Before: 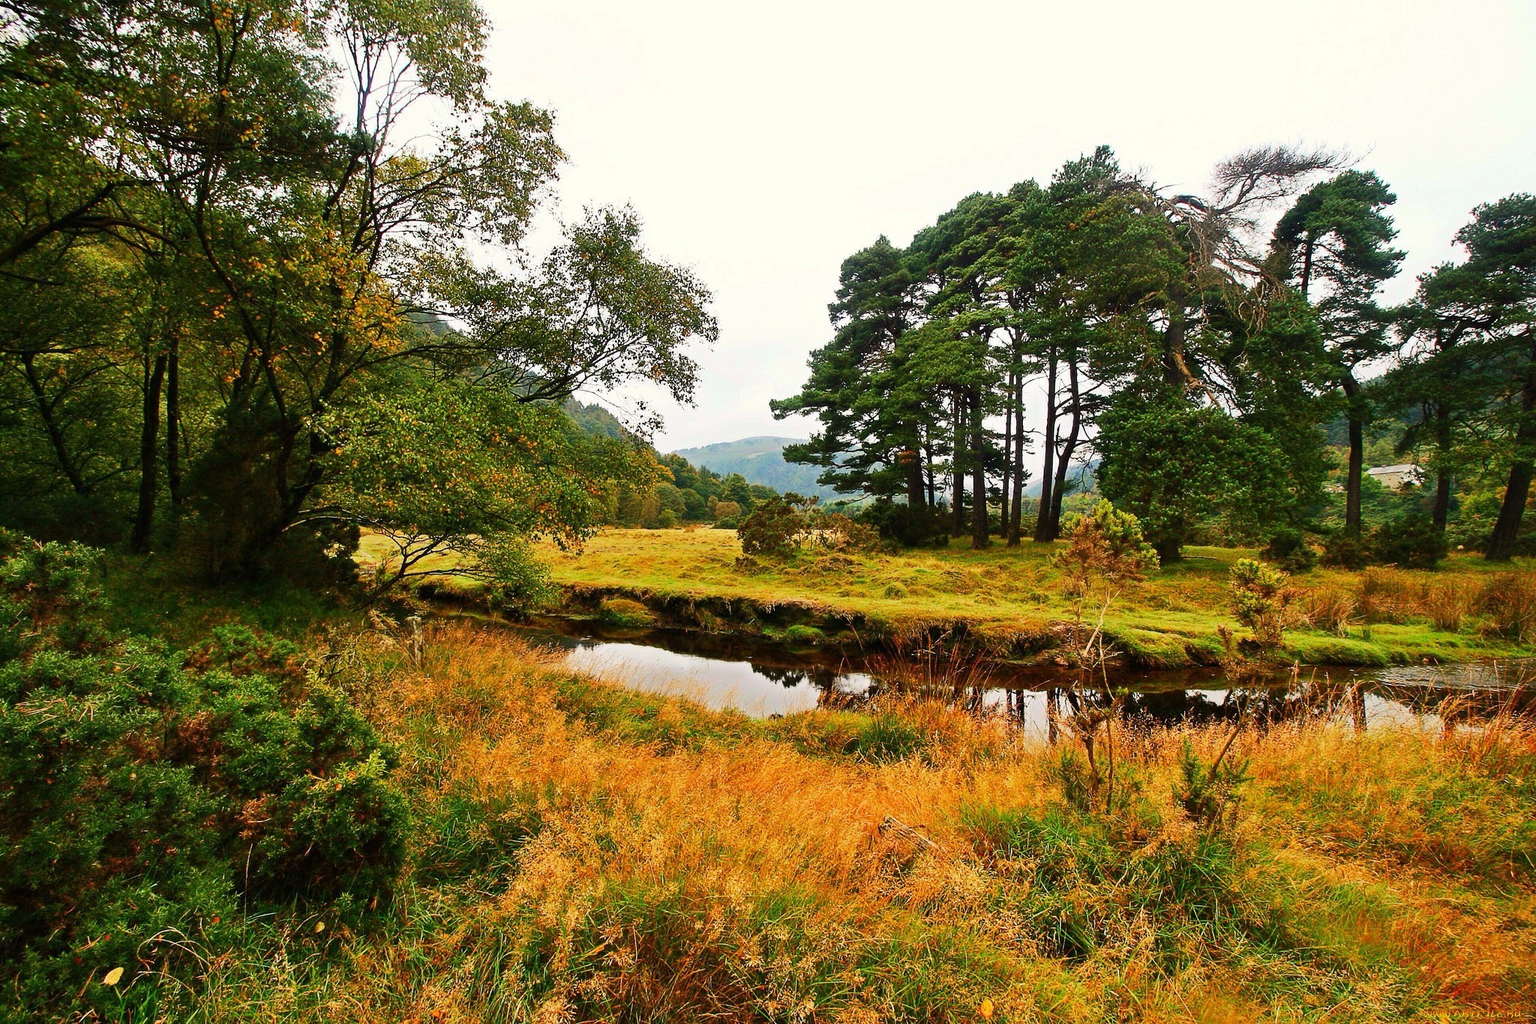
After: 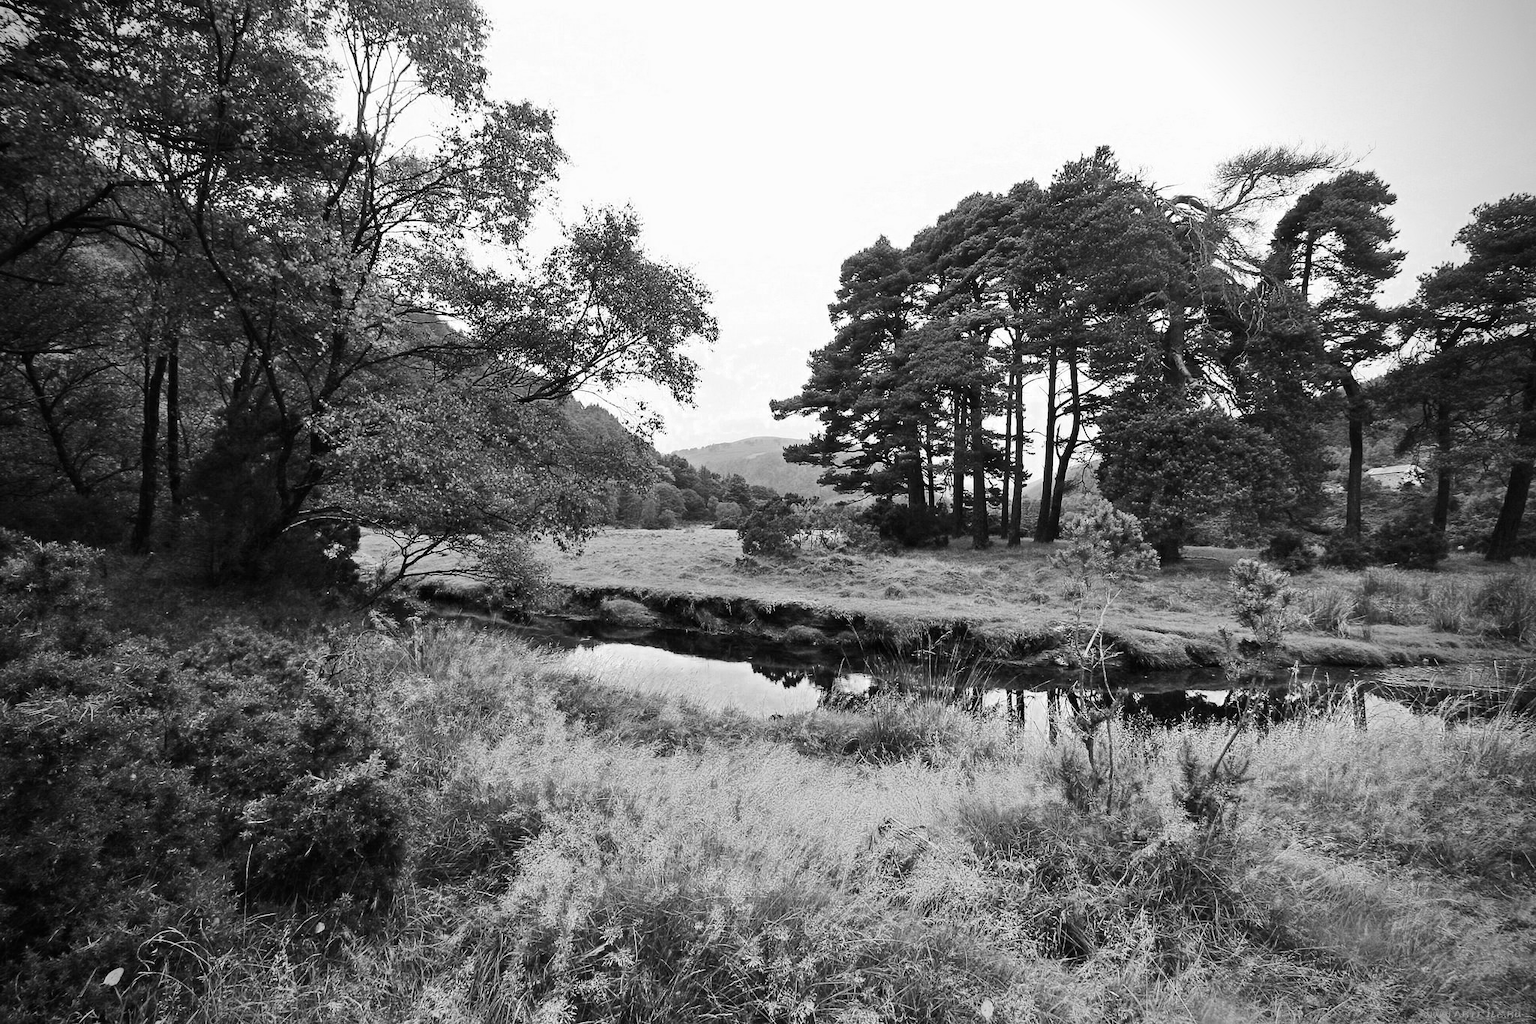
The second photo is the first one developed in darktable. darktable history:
vignetting: brightness -0.613, saturation -0.685
color balance rgb: linear chroma grading › shadows -7.927%, linear chroma grading › global chroma 9.754%, perceptual saturation grading › global saturation 17.389%, perceptual brilliance grading › global brilliance 2.93%, perceptual brilliance grading › highlights -2.337%, perceptual brilliance grading › shadows 2.831%, global vibrance 14.307%
color zones: curves: ch0 [(0.004, 0.588) (0.116, 0.636) (0.259, 0.476) (0.423, 0.464) (0.75, 0.5)]; ch1 [(0, 0) (0.143, 0) (0.286, 0) (0.429, 0) (0.571, 0) (0.714, 0) (0.857, 0)]
